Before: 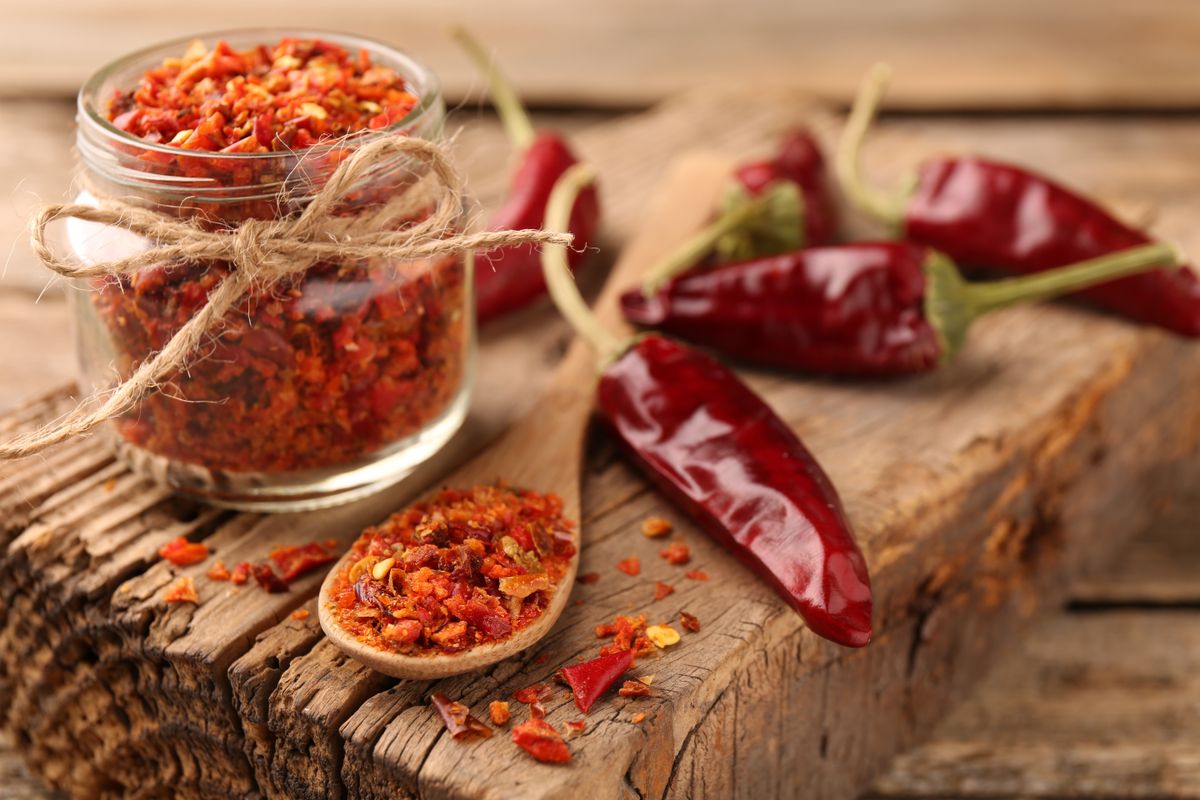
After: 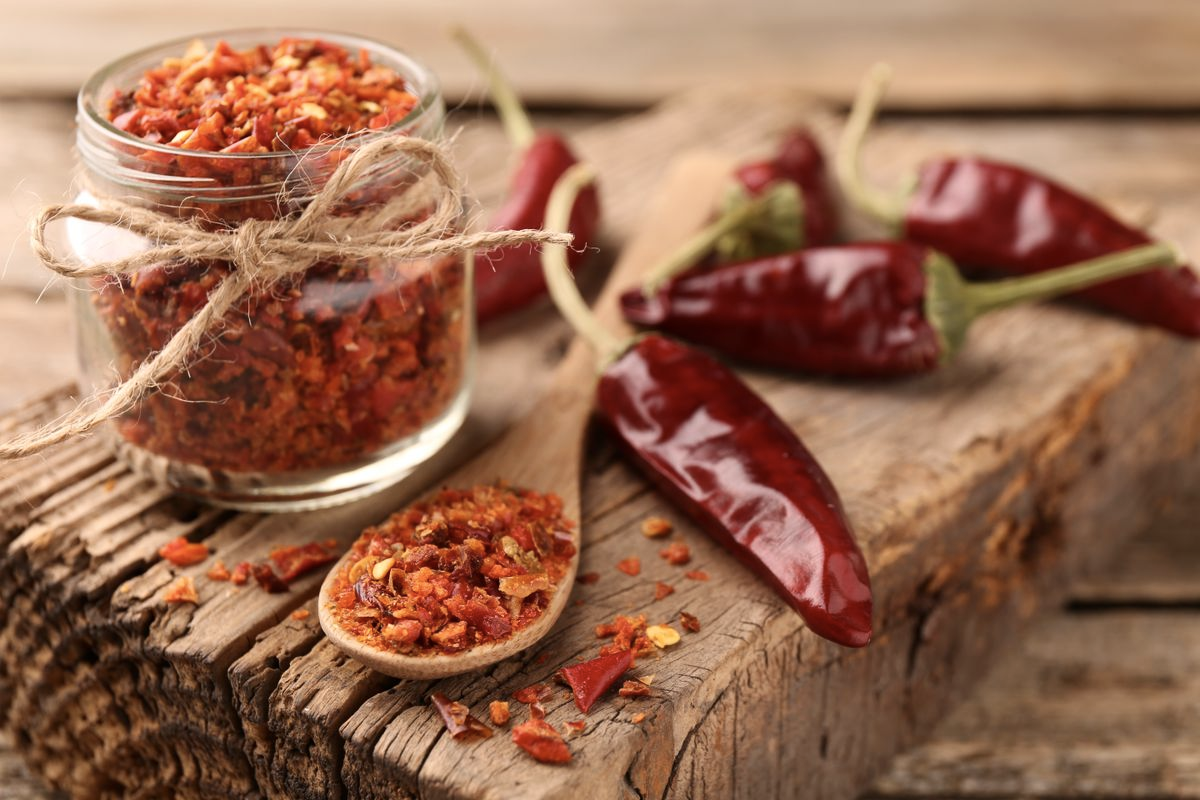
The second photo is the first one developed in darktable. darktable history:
contrast brightness saturation: contrast 0.111, saturation -0.174
